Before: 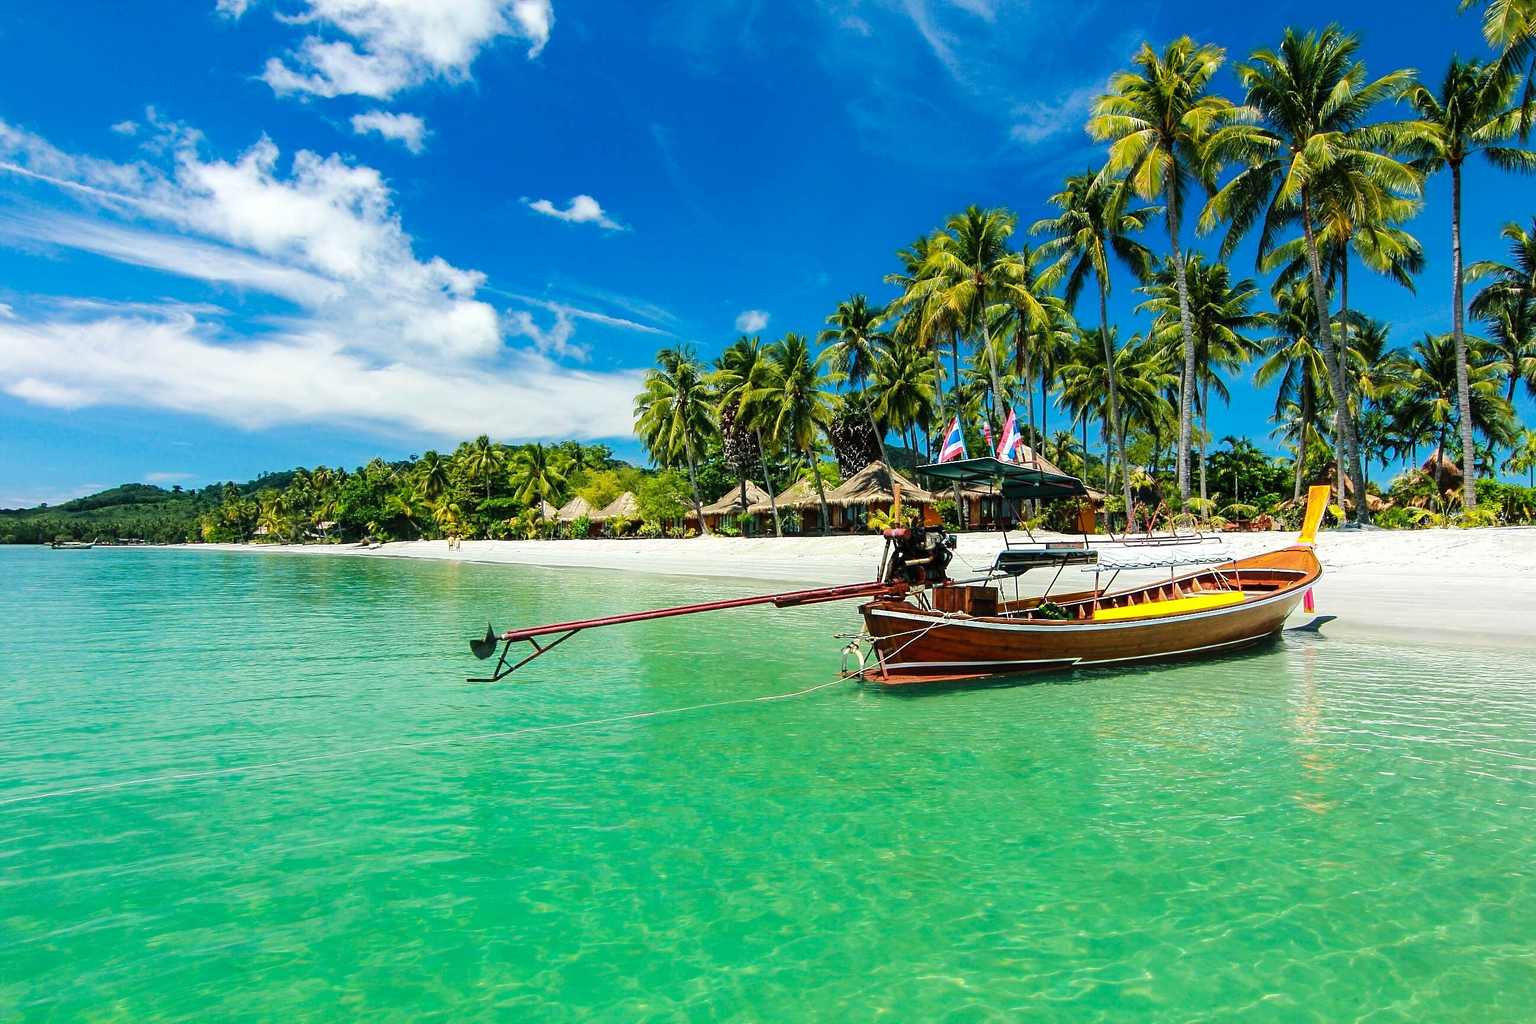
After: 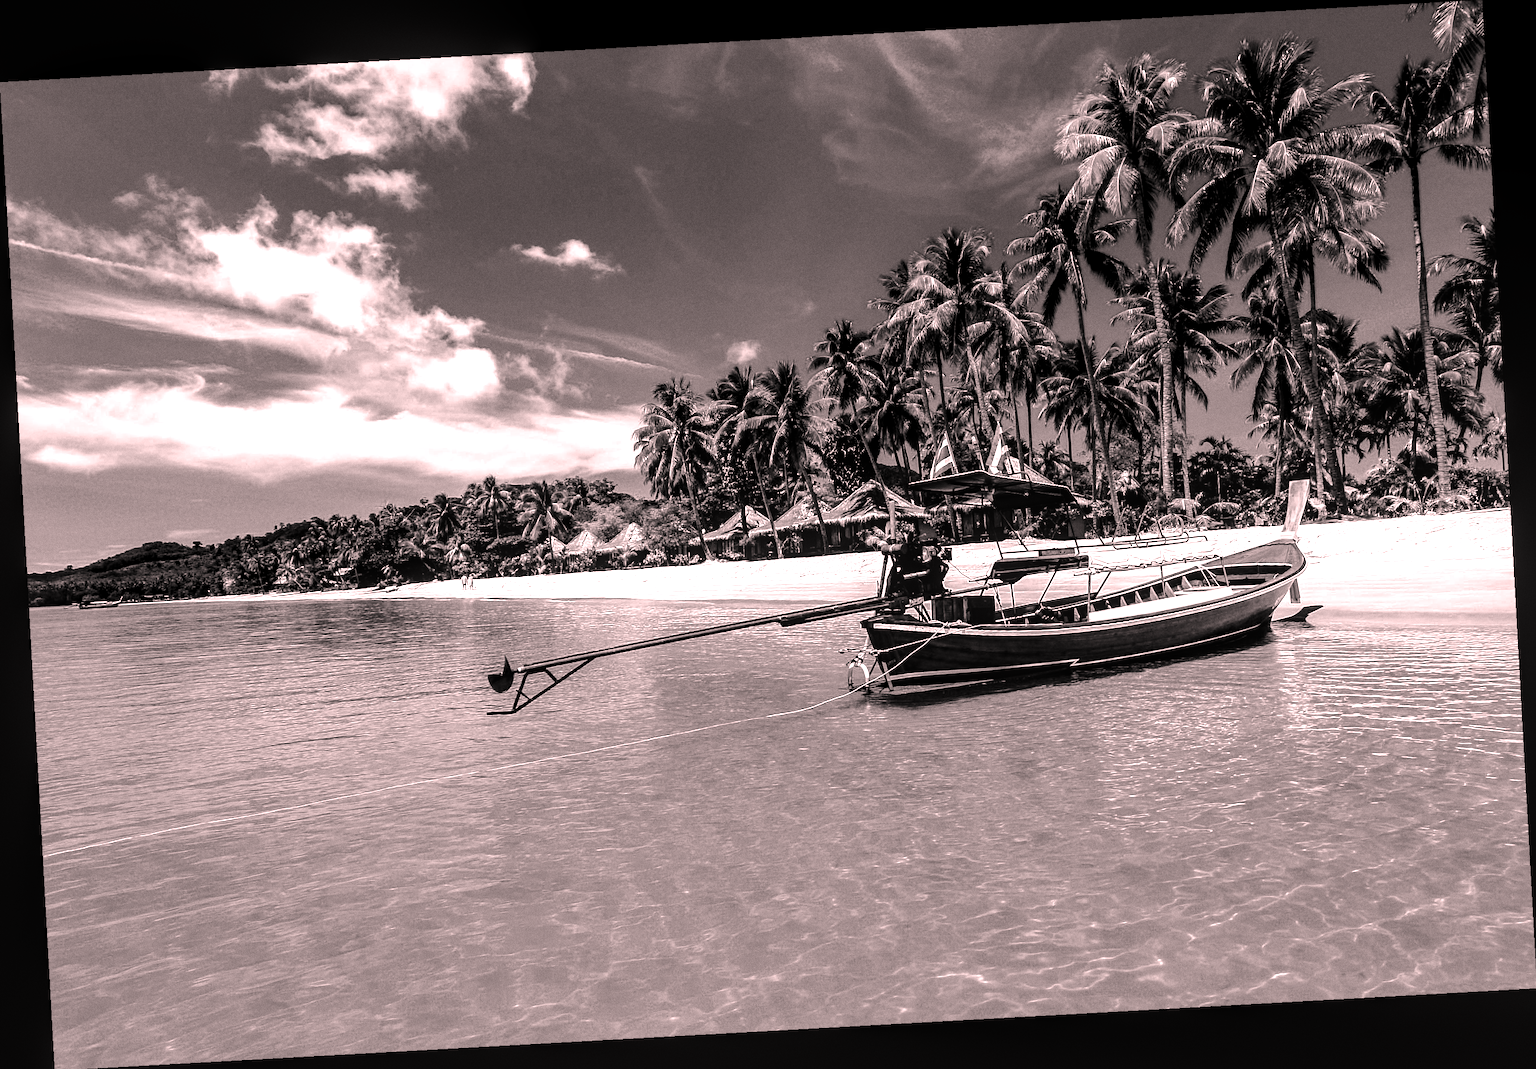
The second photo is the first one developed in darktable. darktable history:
grain: coarseness 0.09 ISO
tone equalizer: -8 EV -0.75 EV, -7 EV -0.7 EV, -6 EV -0.6 EV, -5 EV -0.4 EV, -3 EV 0.4 EV, -2 EV 0.6 EV, -1 EV 0.7 EV, +0 EV 0.75 EV, edges refinement/feathering 500, mask exposure compensation -1.57 EV, preserve details no
rotate and perspective: rotation -3.18°, automatic cropping off
contrast brightness saturation: contrast -0.03, brightness -0.59, saturation -1
tone curve: curves: ch0 [(0, 0) (0.004, 0.008) (0.077, 0.156) (0.169, 0.29) (0.774, 0.774) (0.988, 0.926)], color space Lab, linked channels, preserve colors none
local contrast: on, module defaults
color correction: highlights a* 14.52, highlights b* 4.84
